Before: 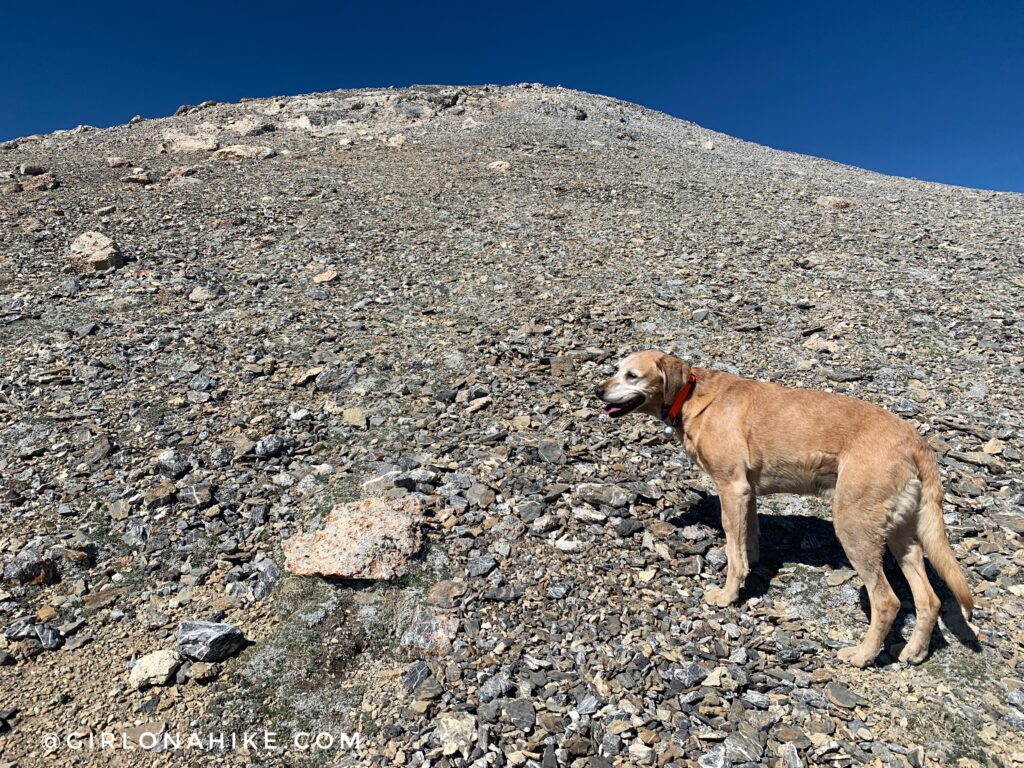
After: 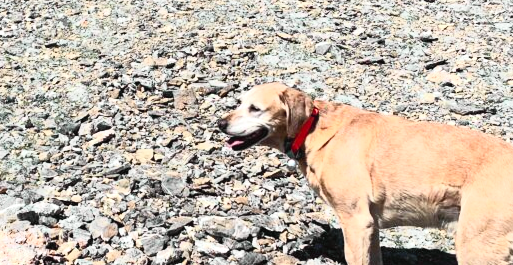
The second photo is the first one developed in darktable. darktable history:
crop: left 36.861%, top 34.877%, right 13.026%, bottom 30.54%
exposure: exposure 0.642 EV, compensate highlight preservation false
tone curve: curves: ch0 [(0, 0.026) (0.172, 0.194) (0.398, 0.437) (0.469, 0.544) (0.612, 0.741) (0.845, 0.926) (1, 0.968)]; ch1 [(0, 0) (0.437, 0.453) (0.472, 0.467) (0.502, 0.502) (0.531, 0.537) (0.574, 0.583) (0.617, 0.64) (0.699, 0.749) (0.859, 0.919) (1, 1)]; ch2 [(0, 0) (0.33, 0.301) (0.421, 0.443) (0.476, 0.502) (0.511, 0.504) (0.553, 0.55) (0.595, 0.586) (0.664, 0.664) (1, 1)], color space Lab, independent channels, preserve colors none
